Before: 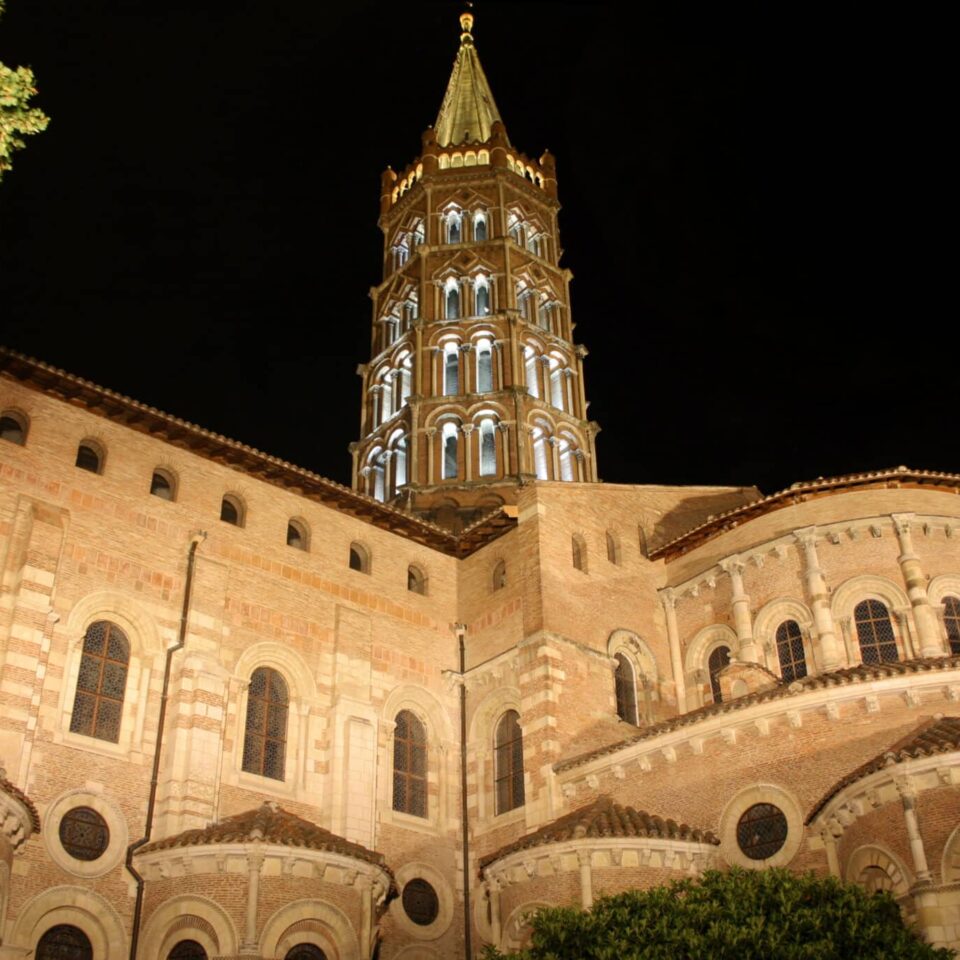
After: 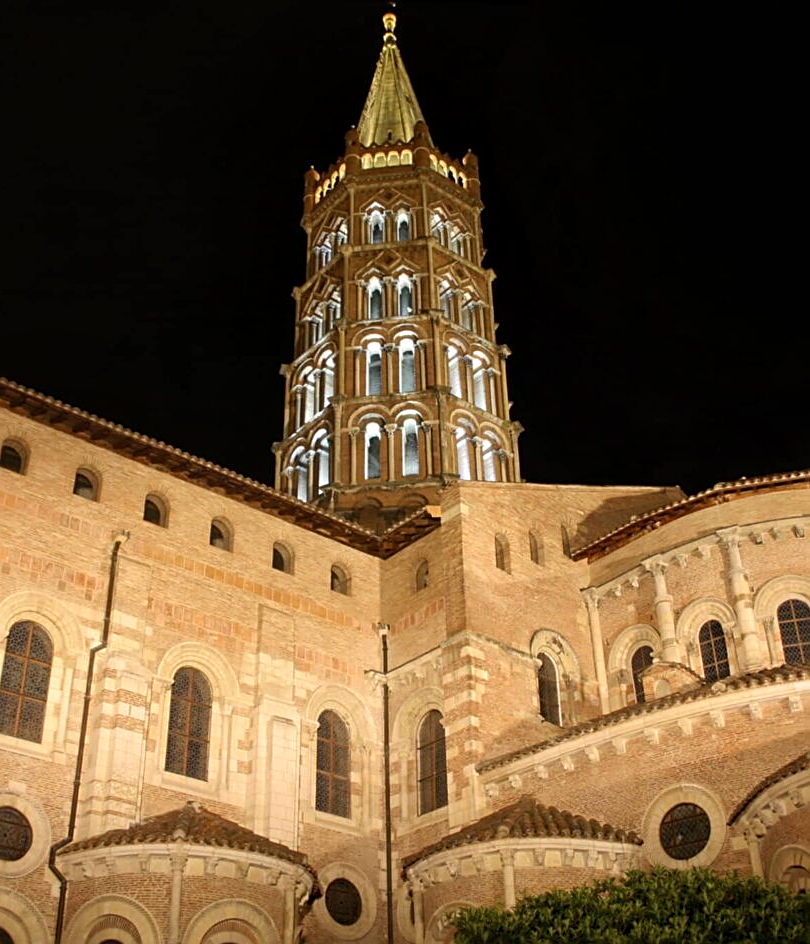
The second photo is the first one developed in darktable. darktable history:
tone equalizer: on, module defaults
local contrast: mode bilateral grid, contrast 20, coarseness 50, detail 120%, midtone range 0.2
crop: left 8.026%, right 7.374%
sharpen: on, module defaults
